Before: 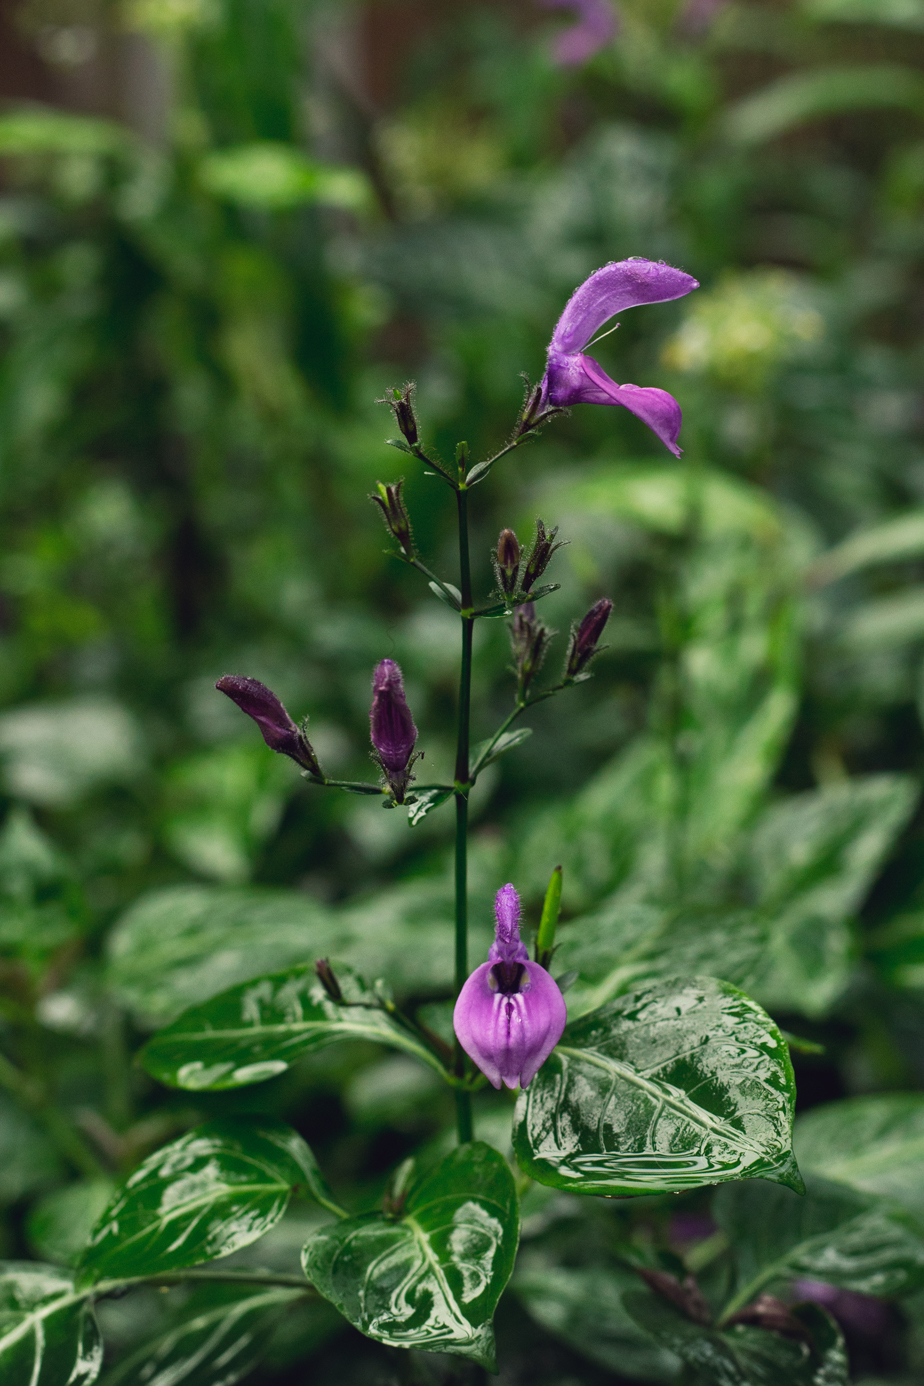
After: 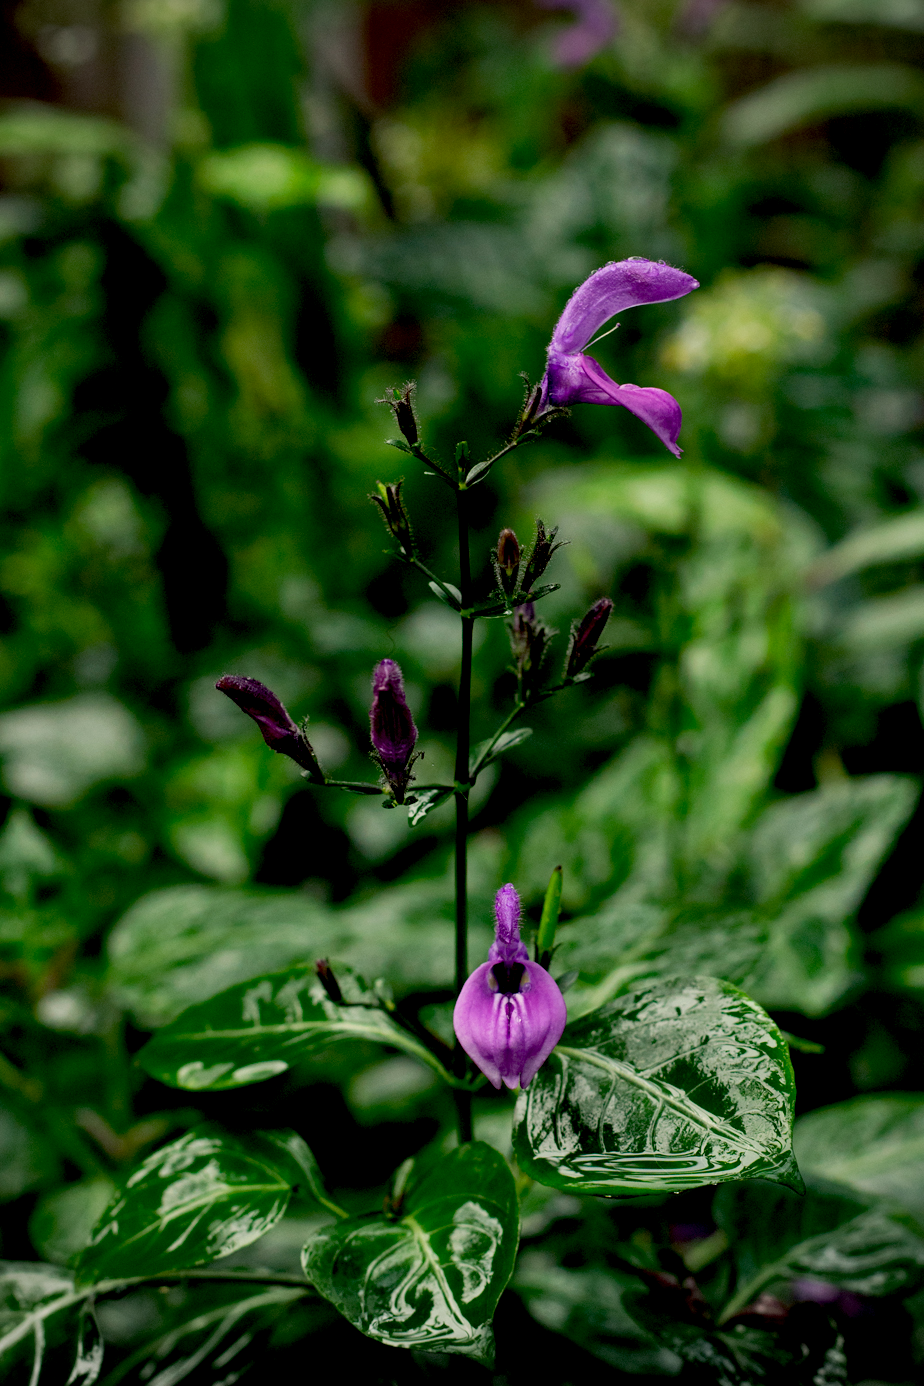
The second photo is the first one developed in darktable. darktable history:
exposure: black level correction 0.029, exposure -0.073 EV, compensate highlight preservation false
vignetting: fall-off radius 60.92%
